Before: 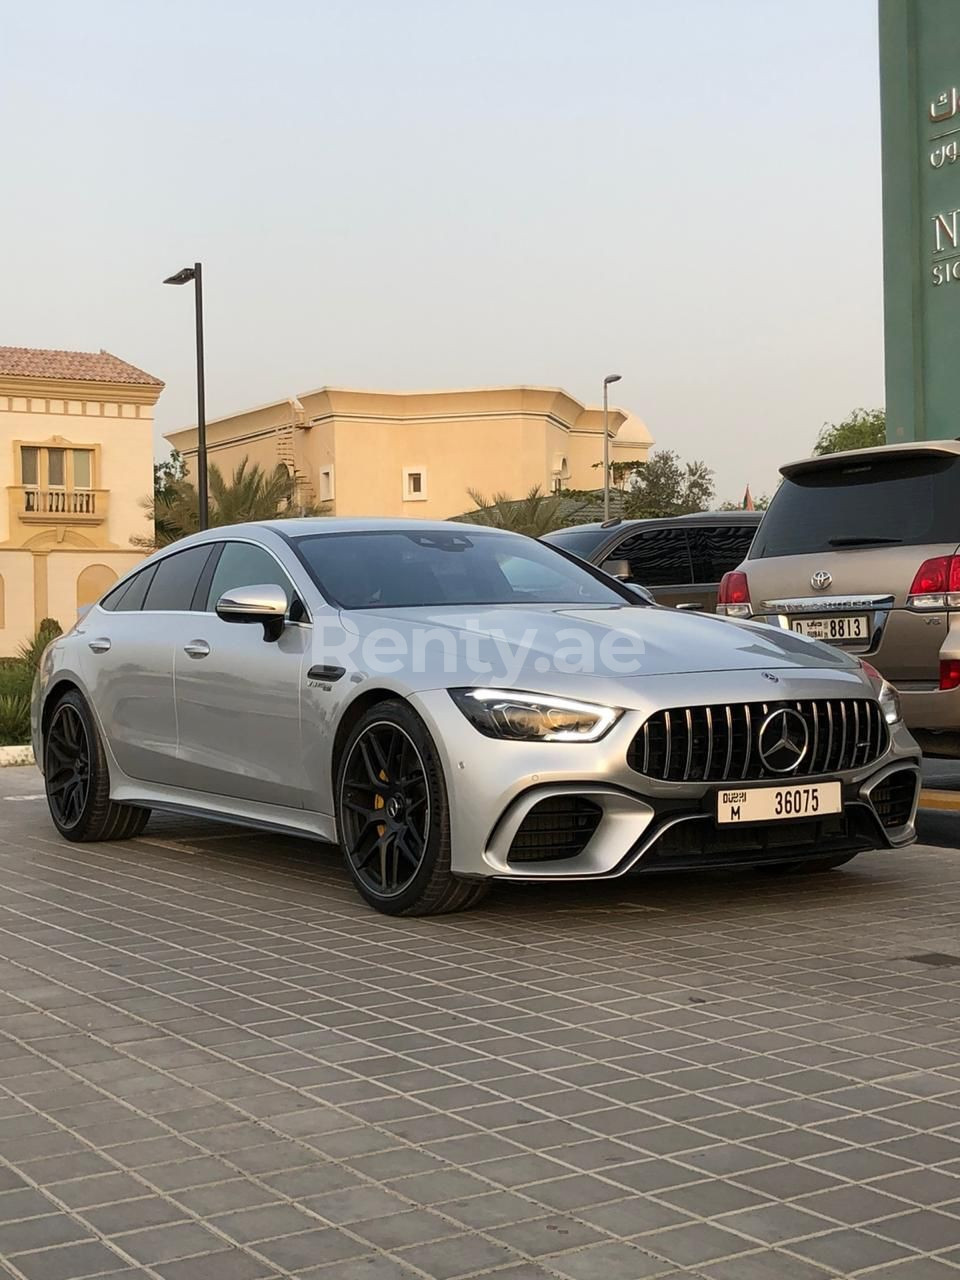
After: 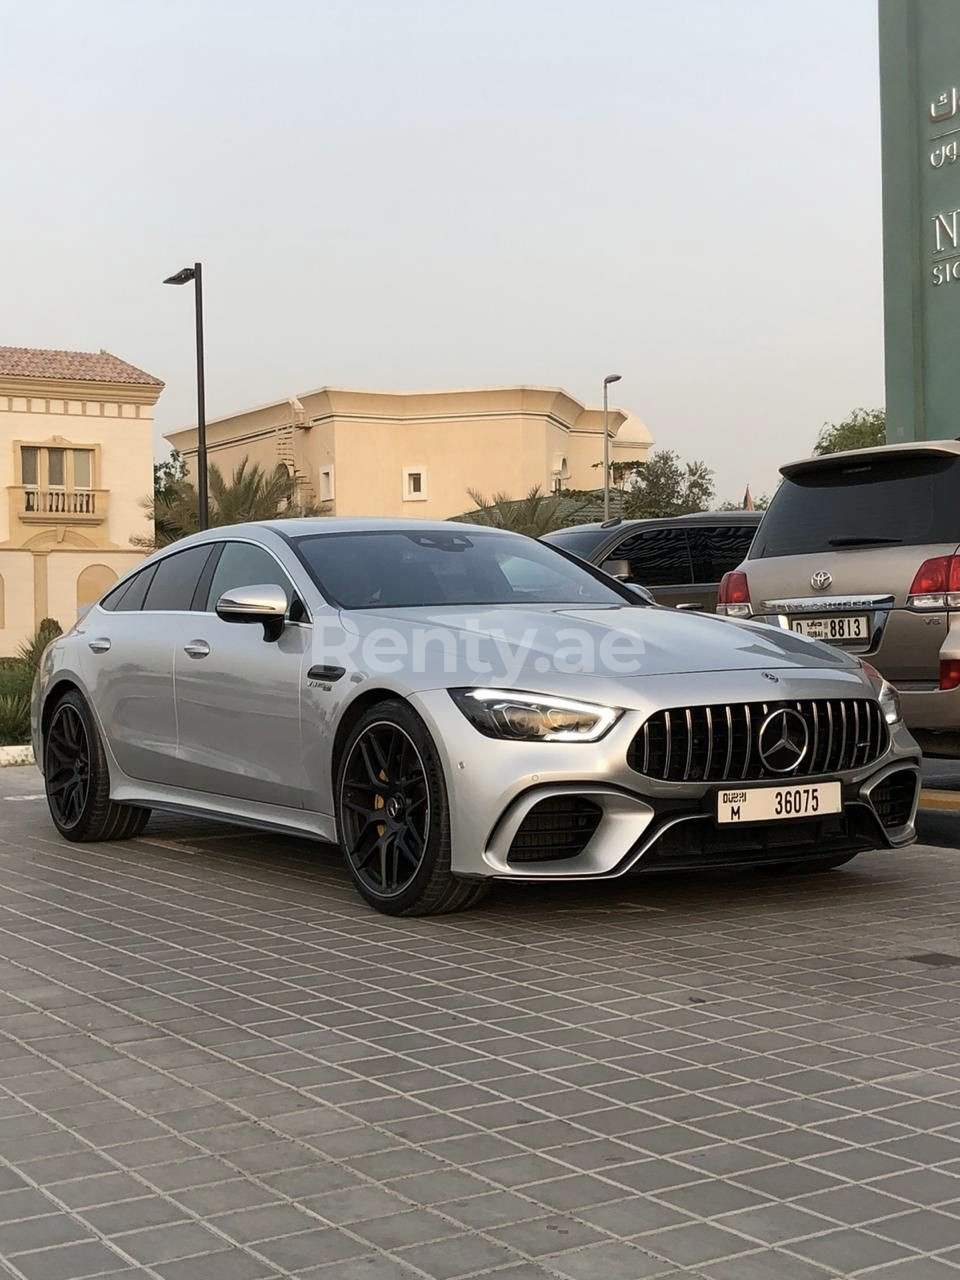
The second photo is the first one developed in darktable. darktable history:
contrast brightness saturation: contrast 0.058, brightness -0.015, saturation -0.23
vignetting: brightness 0.07, saturation 0.001
